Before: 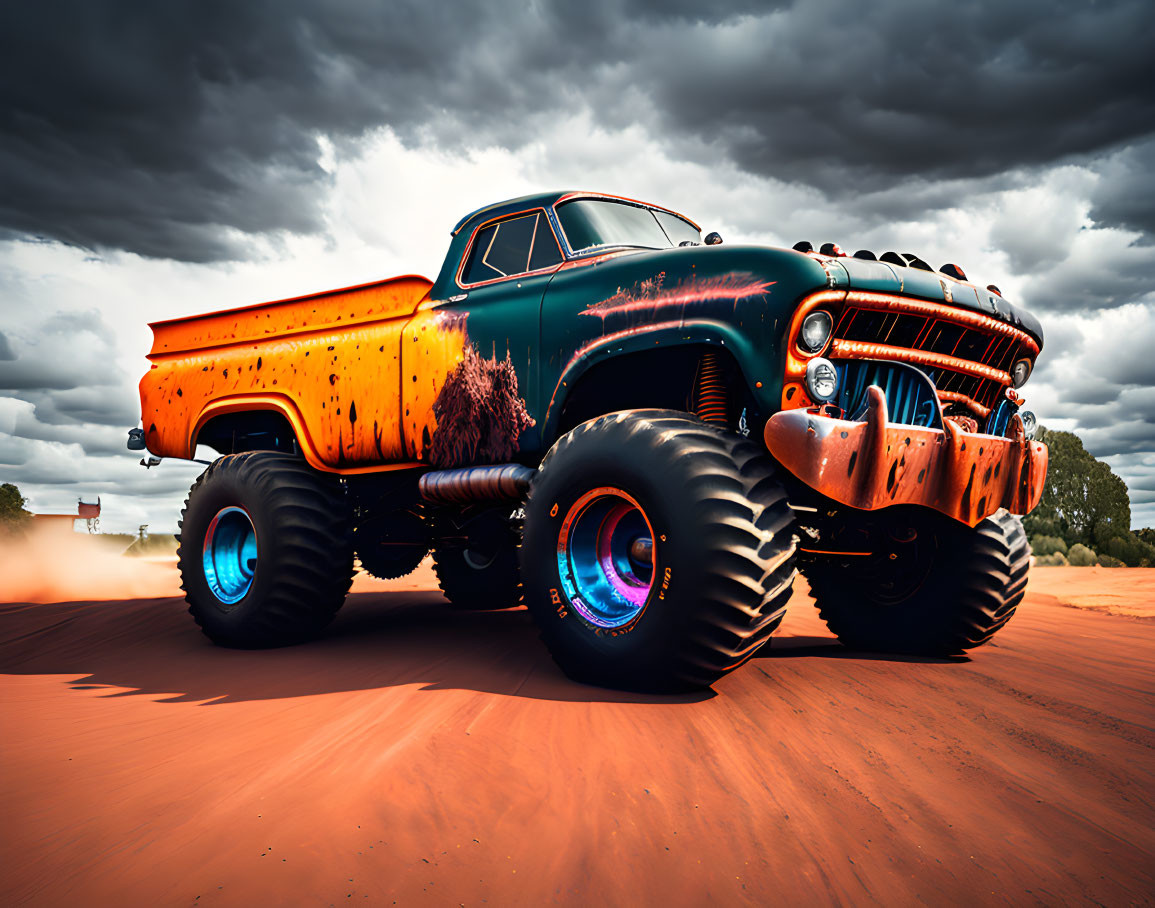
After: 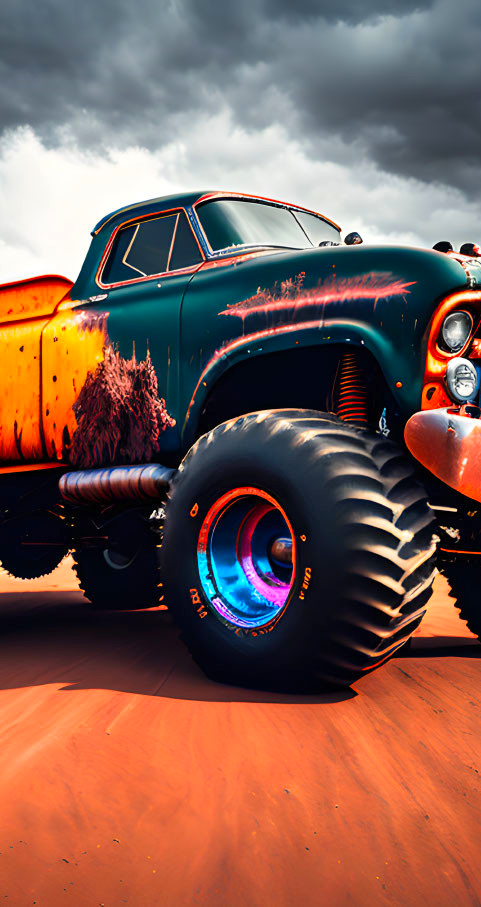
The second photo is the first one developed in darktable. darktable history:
contrast brightness saturation: saturation 0.18
crop: left 31.229%, right 27.105%
shadows and highlights: shadows color adjustment 97.66%, soften with gaussian
